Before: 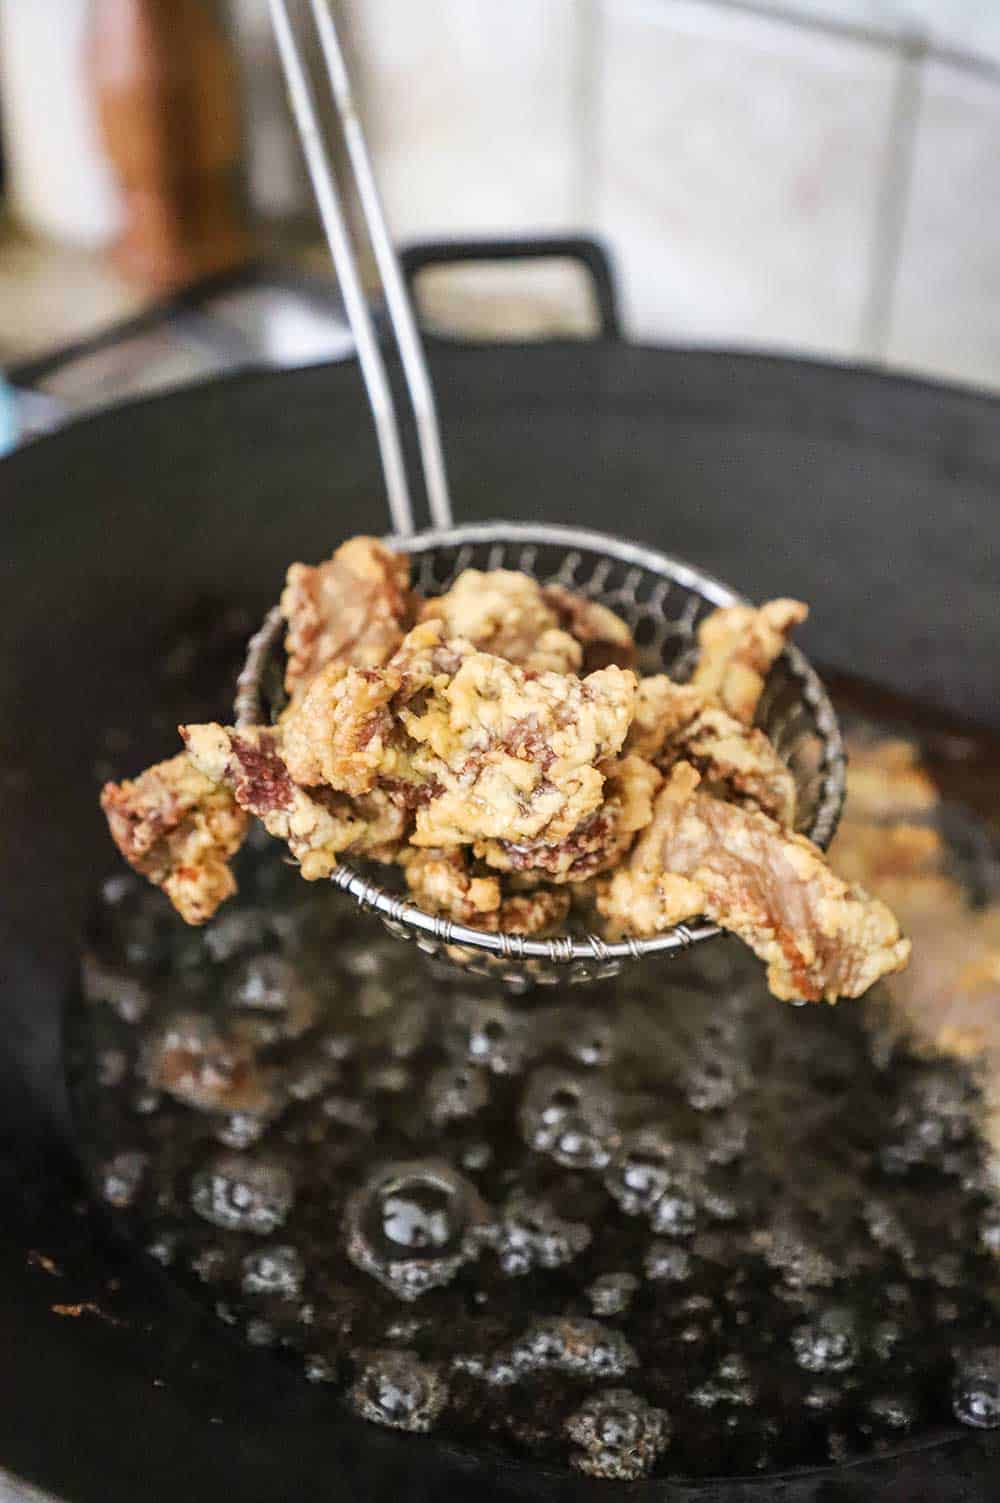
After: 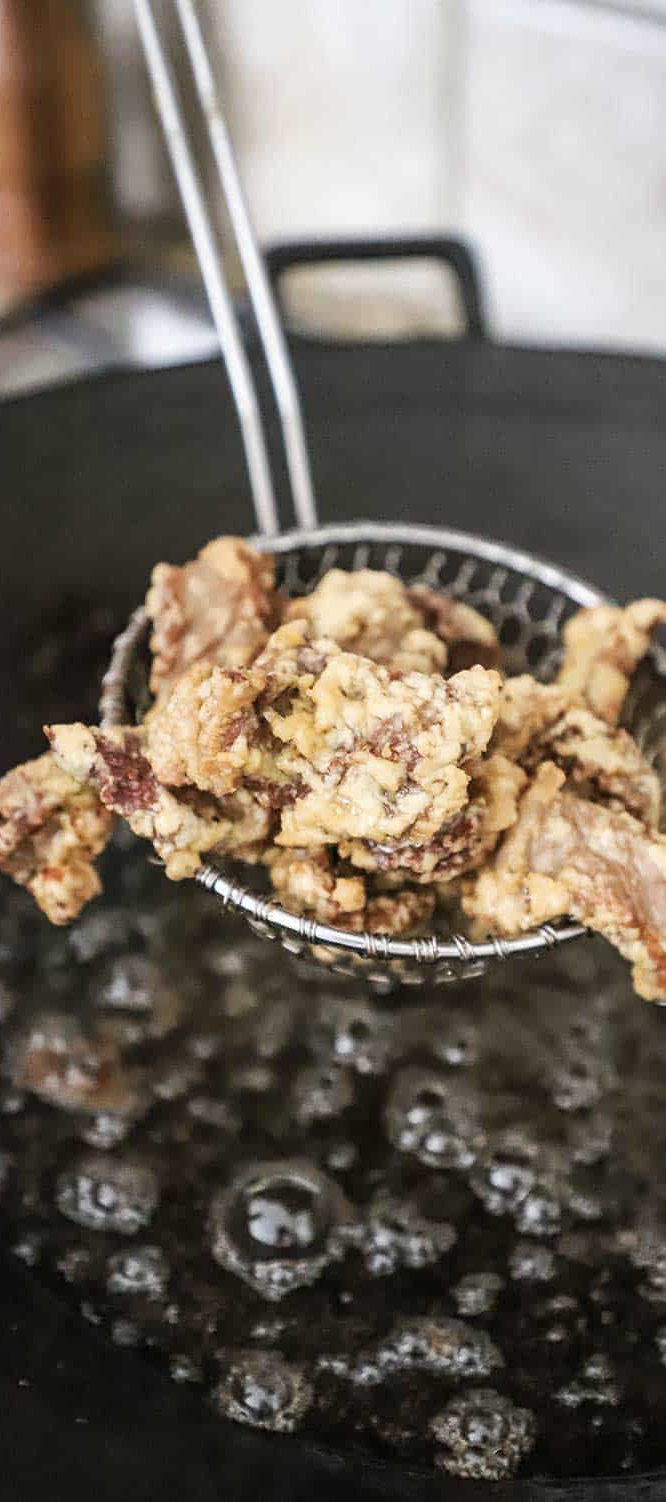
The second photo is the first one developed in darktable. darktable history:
crop and rotate: left 13.537%, right 19.796%
color correction: saturation 0.8
